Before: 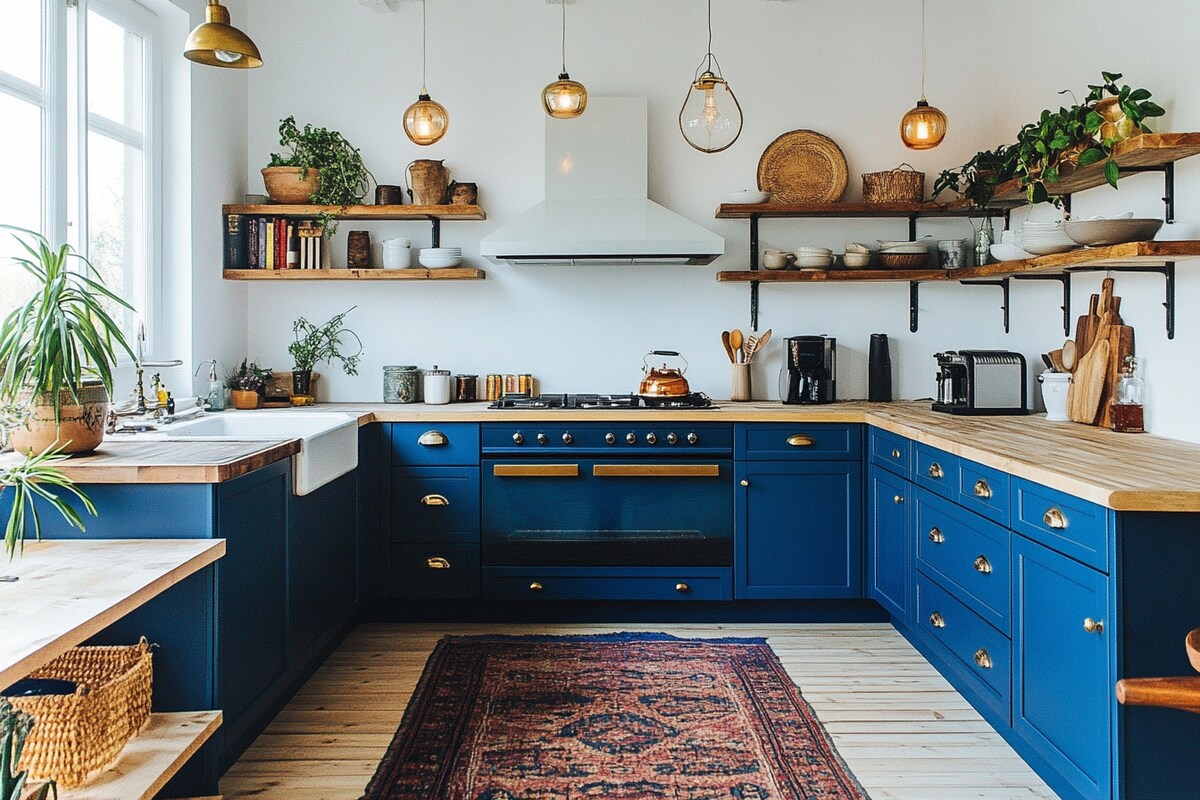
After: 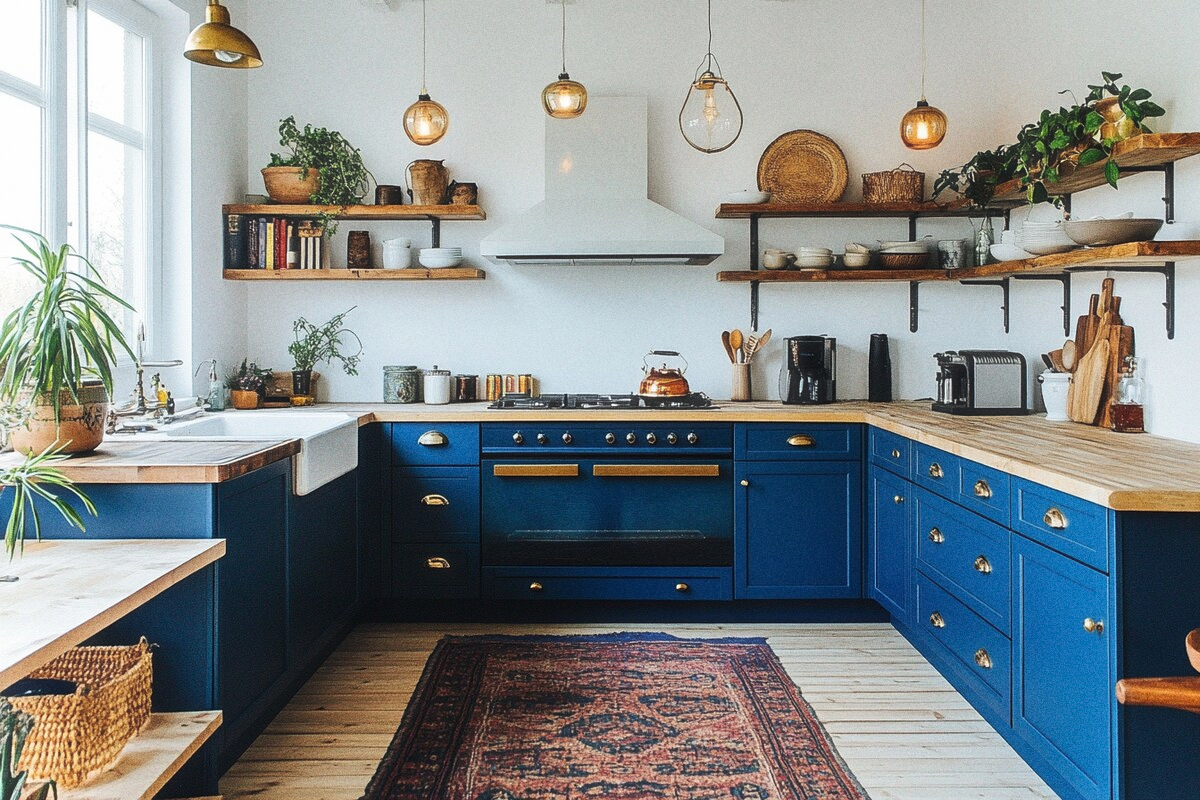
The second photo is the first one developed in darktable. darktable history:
grain: coarseness 0.09 ISO
haze removal: strength -0.05
base curve: curves: ch0 [(0, 0) (0.989, 0.992)], preserve colors none
